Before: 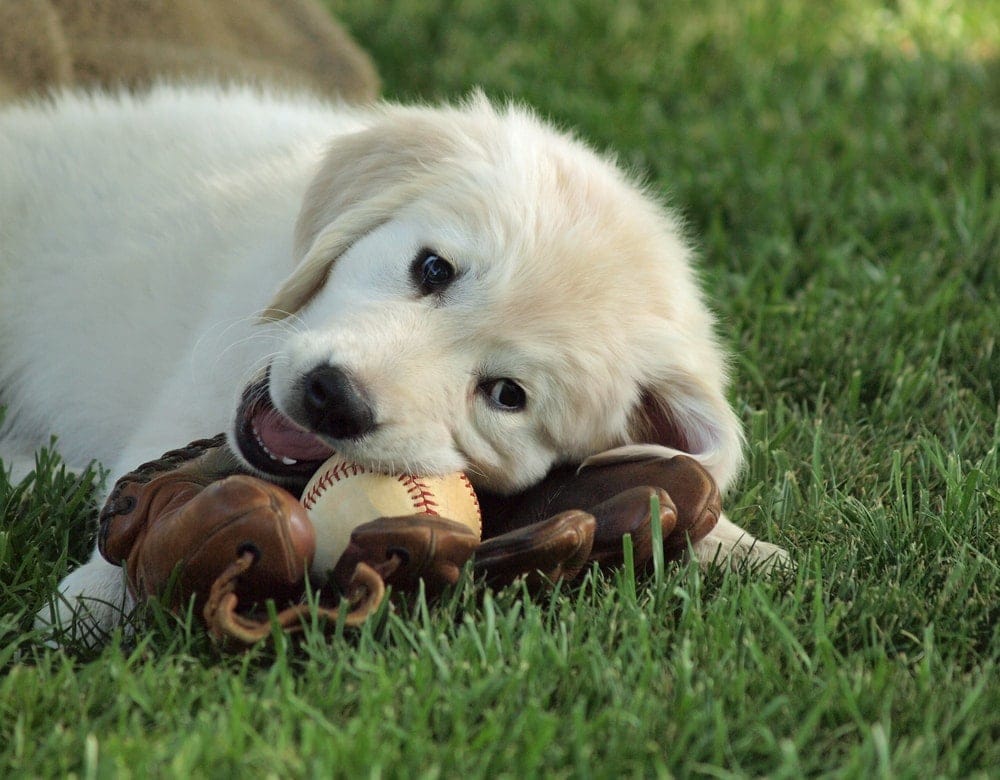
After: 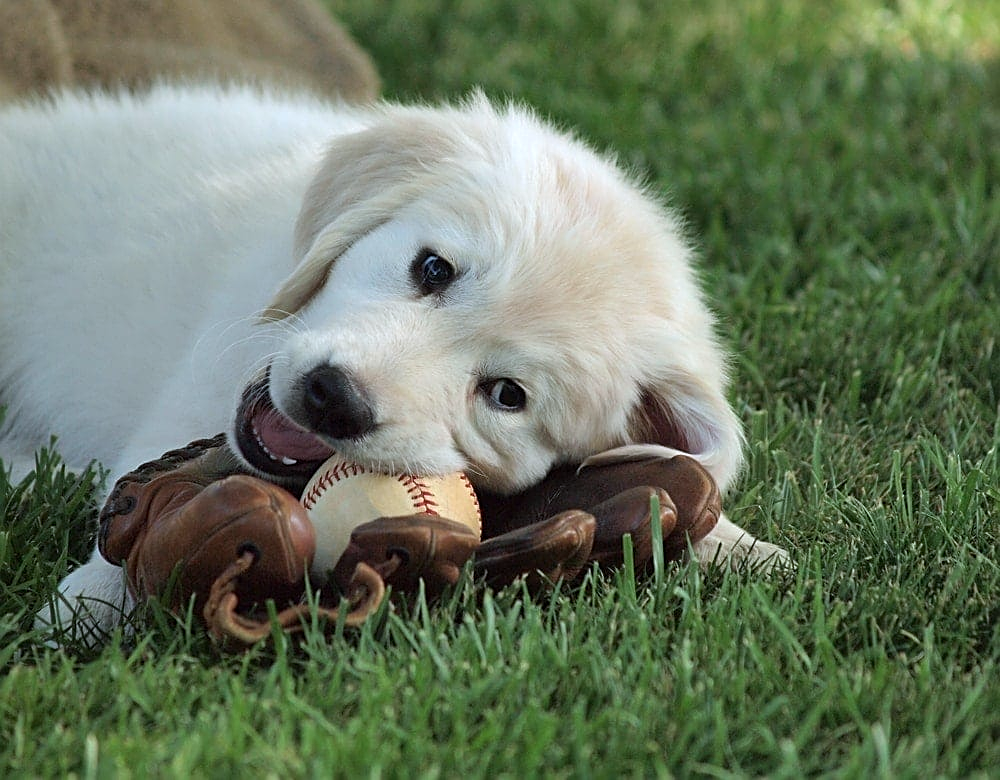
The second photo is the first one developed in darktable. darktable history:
sharpen: on, module defaults
color correction: highlights a* -0.832, highlights b* -8.86
